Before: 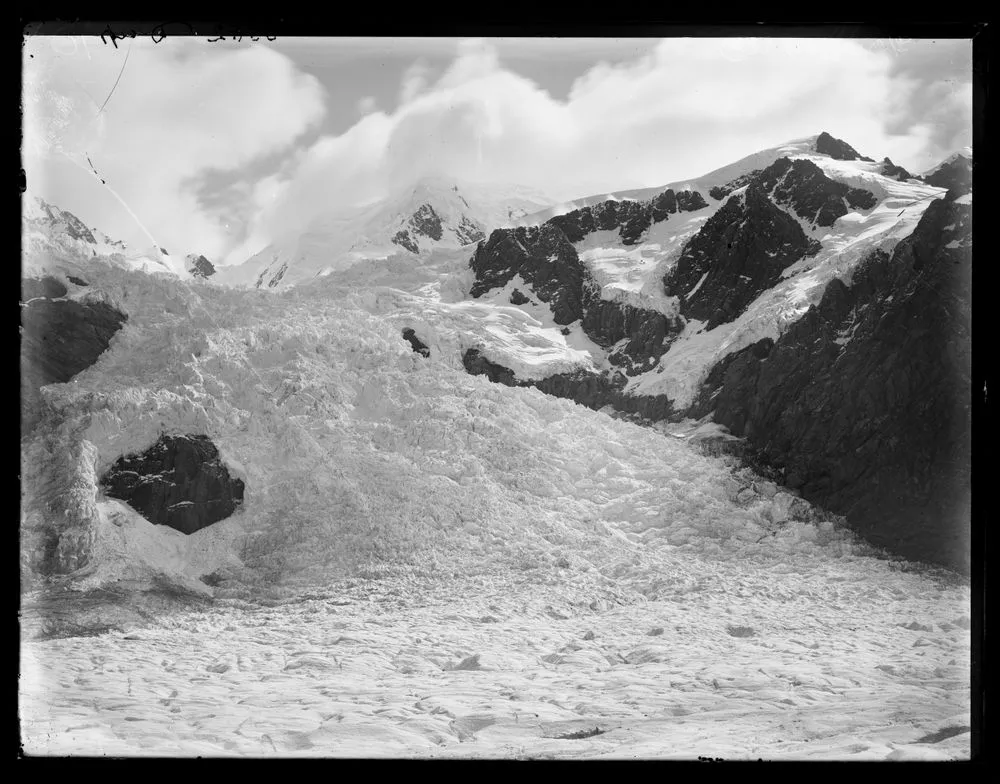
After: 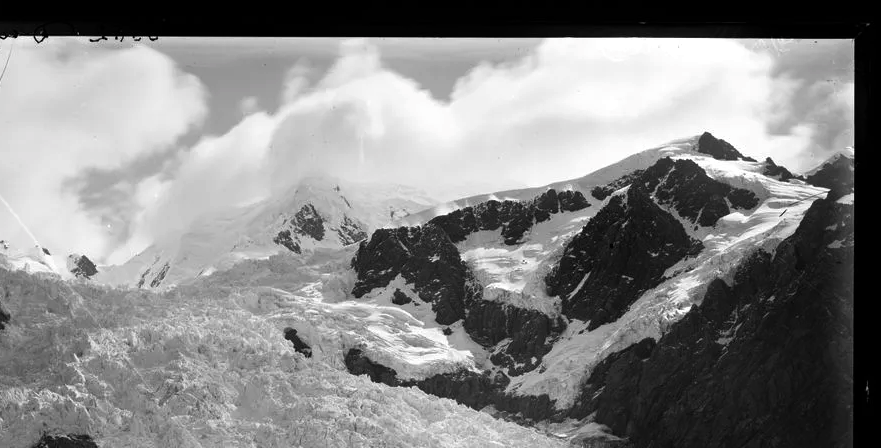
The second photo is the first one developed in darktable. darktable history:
exposure: exposure -0.492 EV, compensate highlight preservation false
white balance: red 1, blue 1
crop and rotate: left 11.812%, bottom 42.776%
color balance rgb: linear chroma grading › shadows -40%, linear chroma grading › highlights 40%, linear chroma grading › global chroma 45%, linear chroma grading › mid-tones -30%, perceptual saturation grading › global saturation 55%, perceptual saturation grading › highlights -50%, perceptual saturation grading › mid-tones 40%, perceptual saturation grading › shadows 30%, perceptual brilliance grading › global brilliance 20%, perceptual brilliance grading › shadows -40%, global vibrance 35%
